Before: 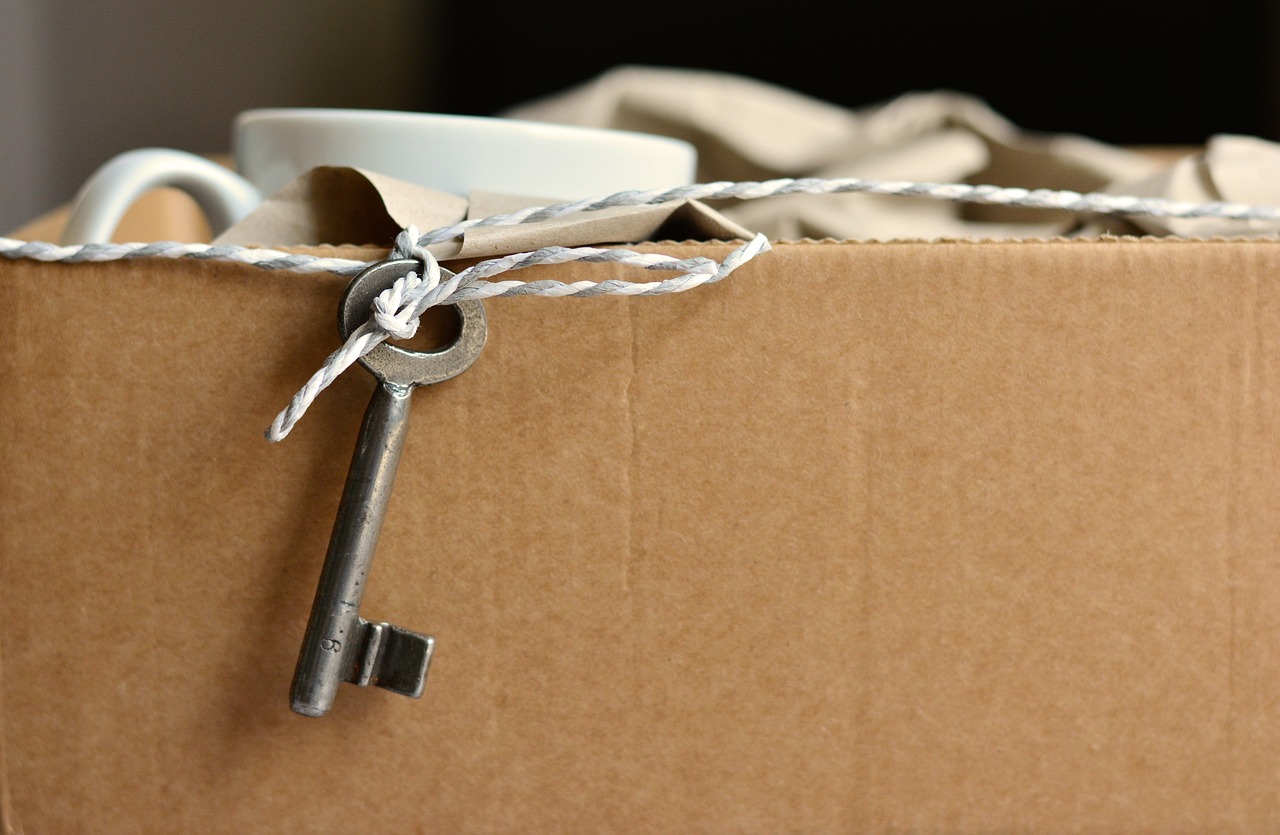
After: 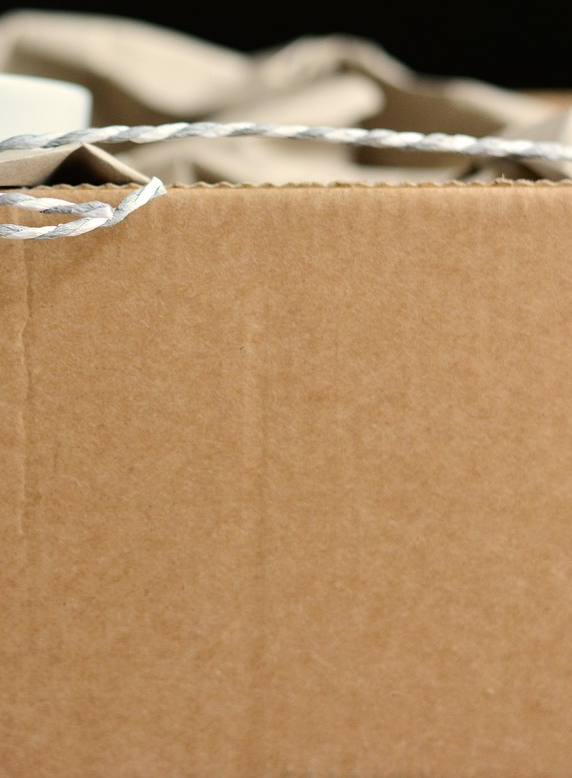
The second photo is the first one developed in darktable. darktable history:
crop: left 47.287%, top 6.768%, right 7.997%
